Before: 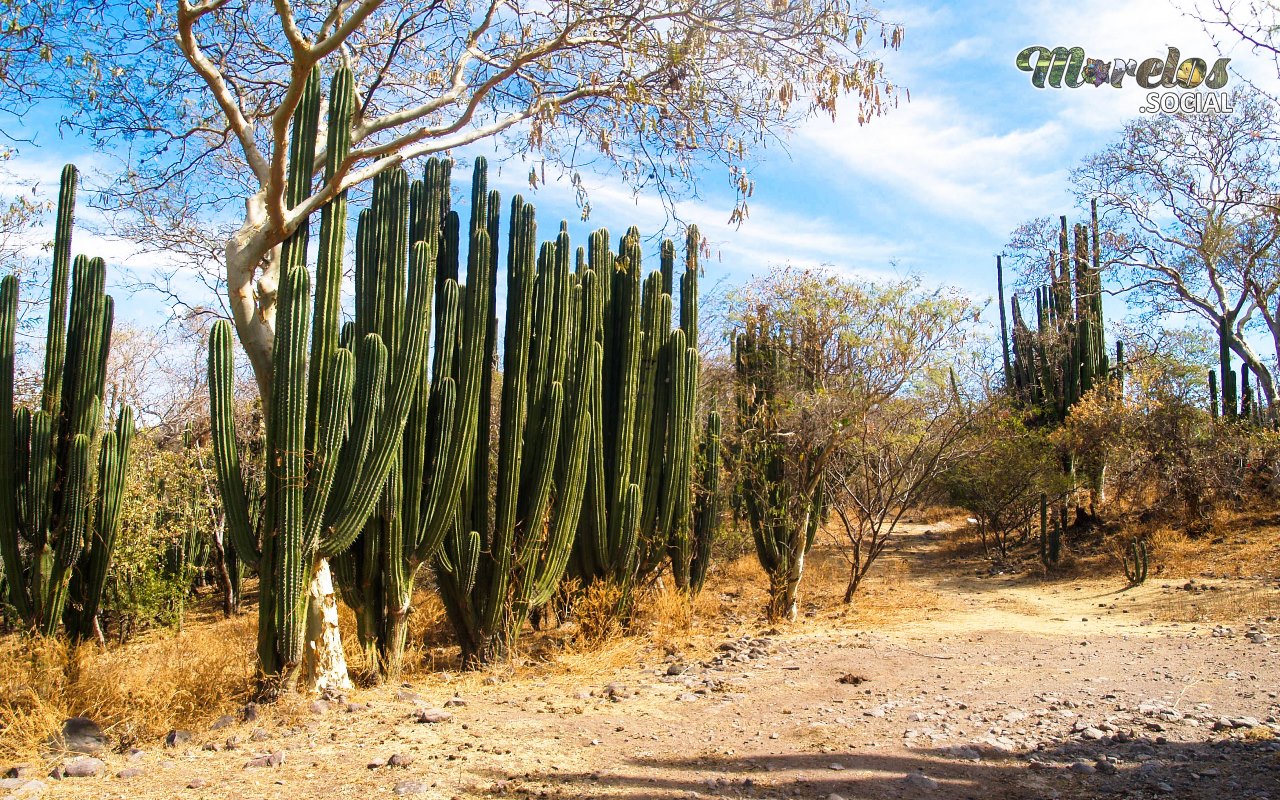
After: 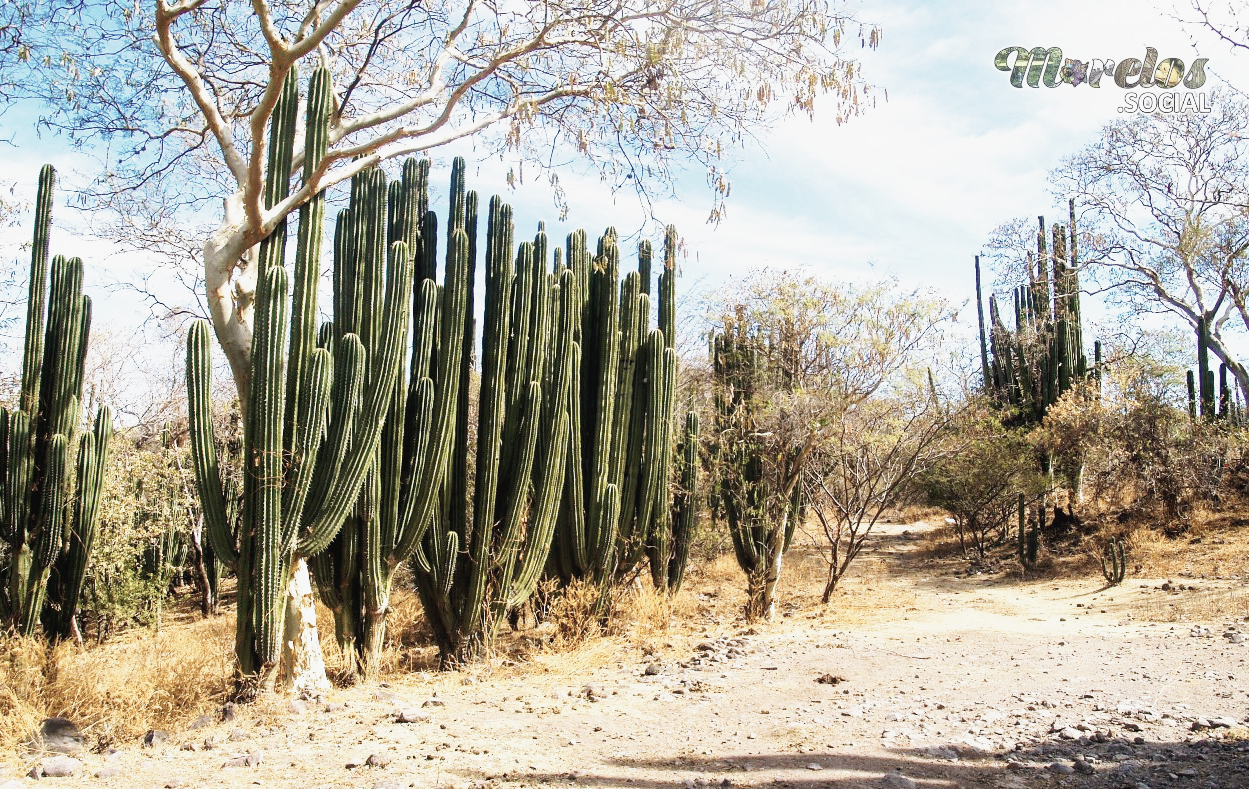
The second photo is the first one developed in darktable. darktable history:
base curve: curves: ch0 [(0, 0) (0.005, 0.002) (0.15, 0.3) (0.4, 0.7) (0.75, 0.95) (1, 1)], preserve colors none
contrast brightness saturation: contrast -0.05, saturation -0.41
crop and rotate: left 1.774%, right 0.633%, bottom 1.28%
